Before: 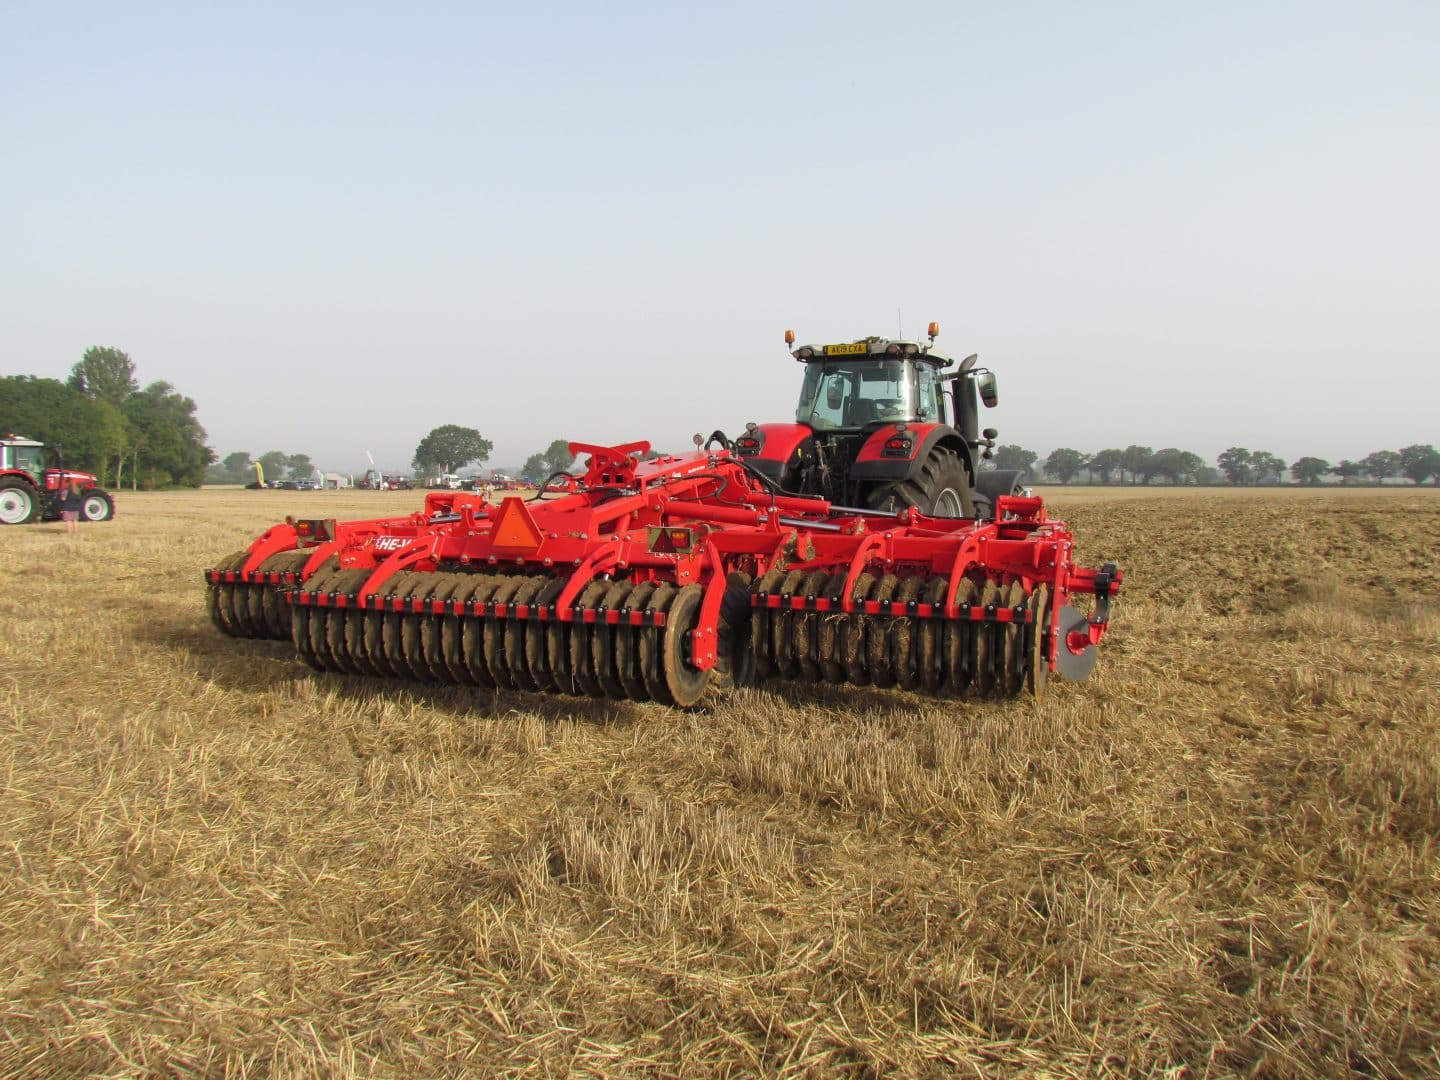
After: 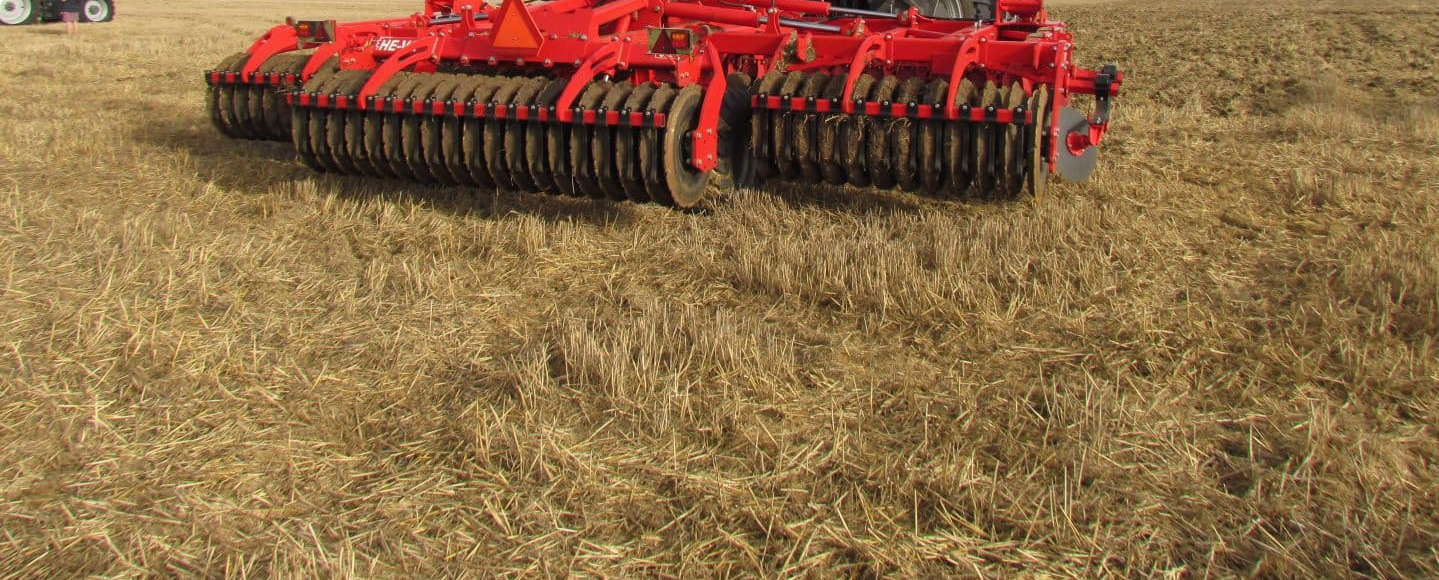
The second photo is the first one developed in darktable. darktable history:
exposure: exposure -0.01 EV, compensate highlight preservation false
tone equalizer: on, module defaults
crop and rotate: top 46.237%
